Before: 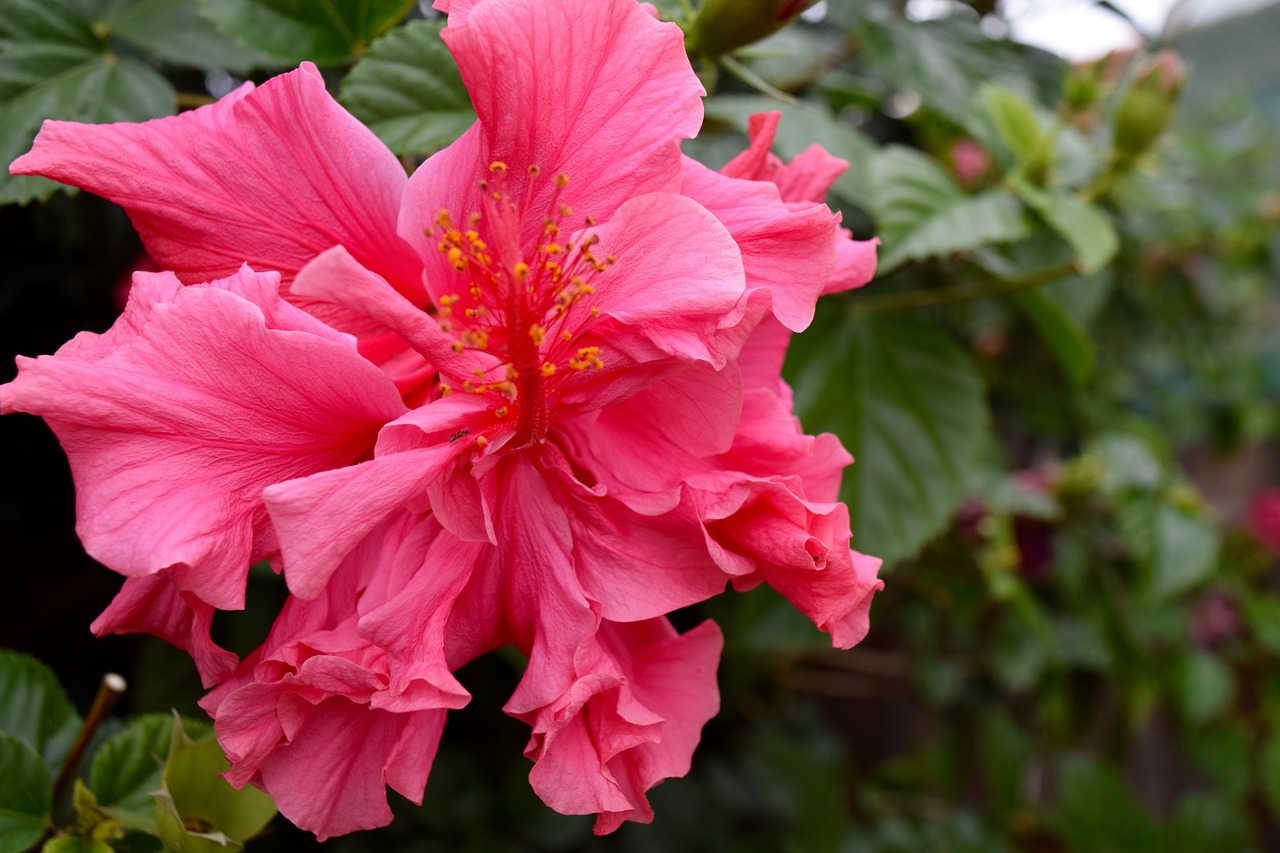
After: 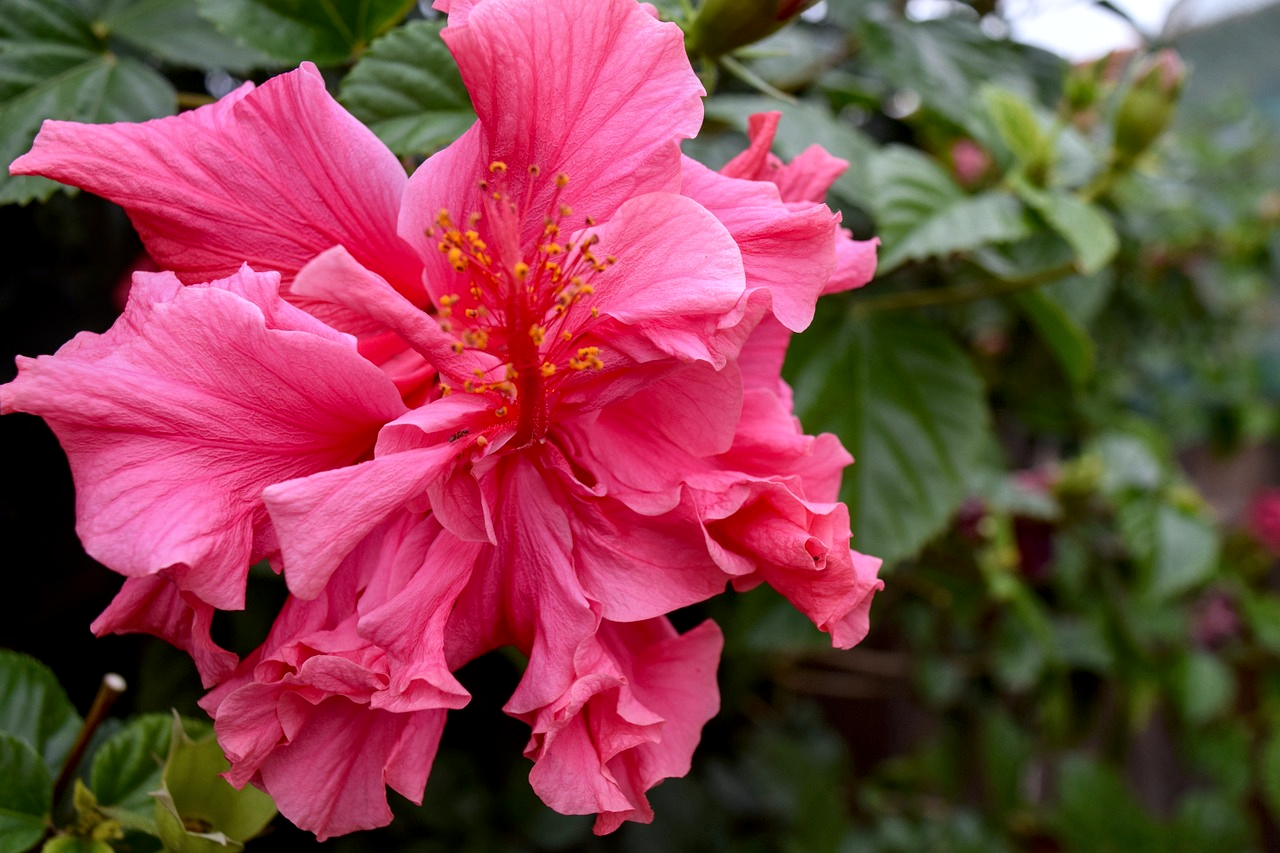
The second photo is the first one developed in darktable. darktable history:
white balance: red 0.974, blue 1.044
tone equalizer: on, module defaults
local contrast: on, module defaults
